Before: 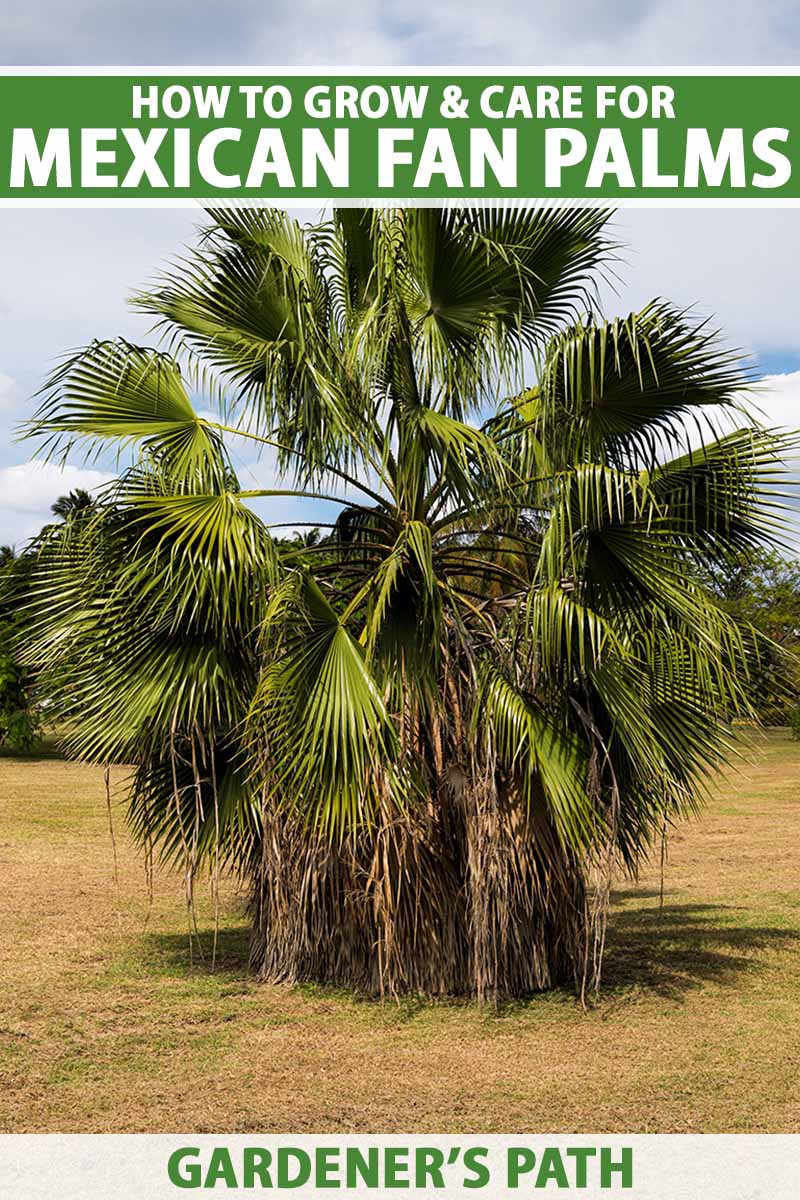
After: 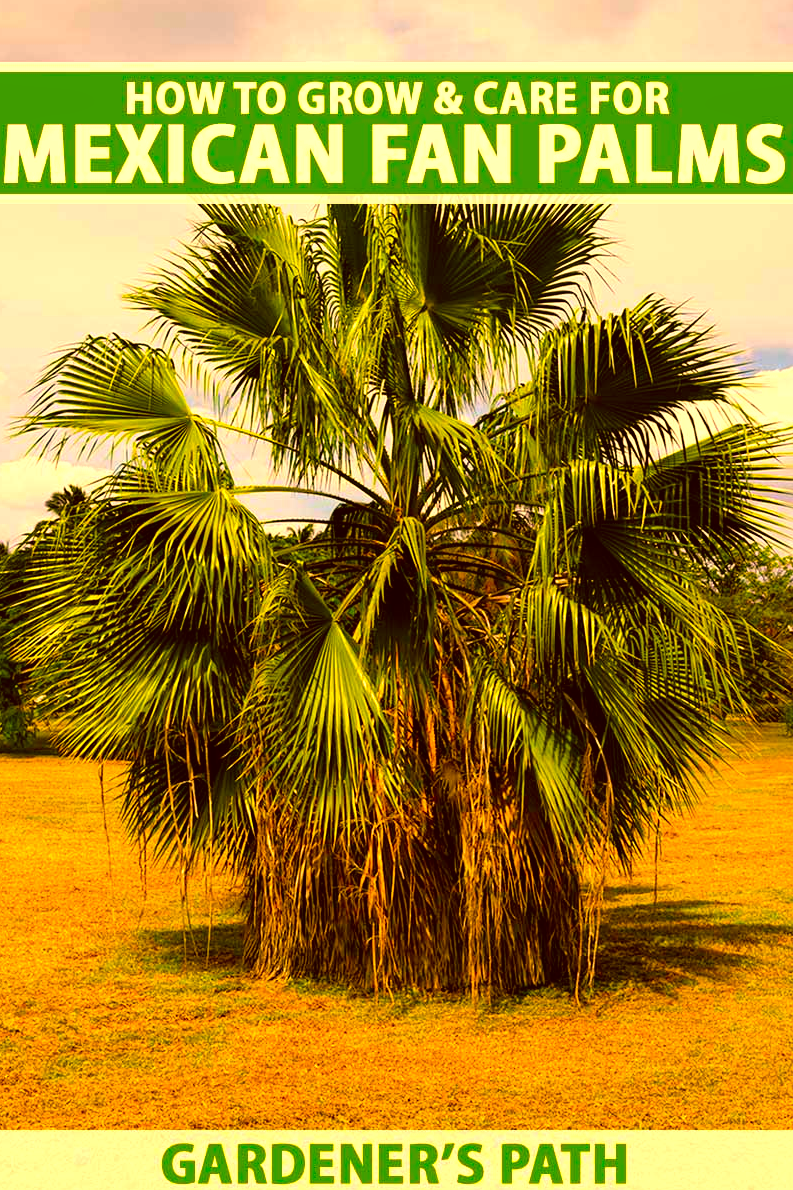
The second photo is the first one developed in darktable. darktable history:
tone equalizer: -8 EV -0.403 EV, -7 EV -0.384 EV, -6 EV -0.32 EV, -5 EV -0.213 EV, -3 EV 0.225 EV, -2 EV 0.333 EV, -1 EV 0.375 EV, +0 EV 0.435 EV
crop and rotate: left 0.826%, top 0.403%, bottom 0.401%
color correction: highlights a* 10.98, highlights b* 29.99, shadows a* 2.64, shadows b* 18.23, saturation 1.73
